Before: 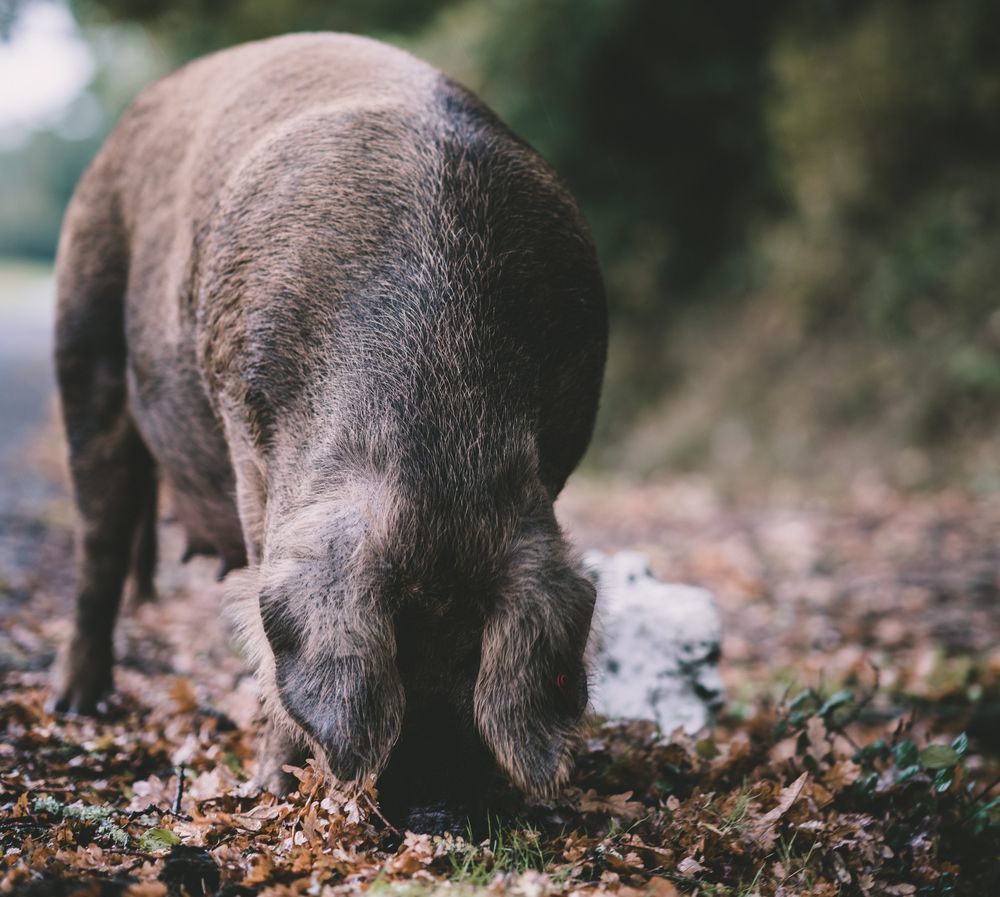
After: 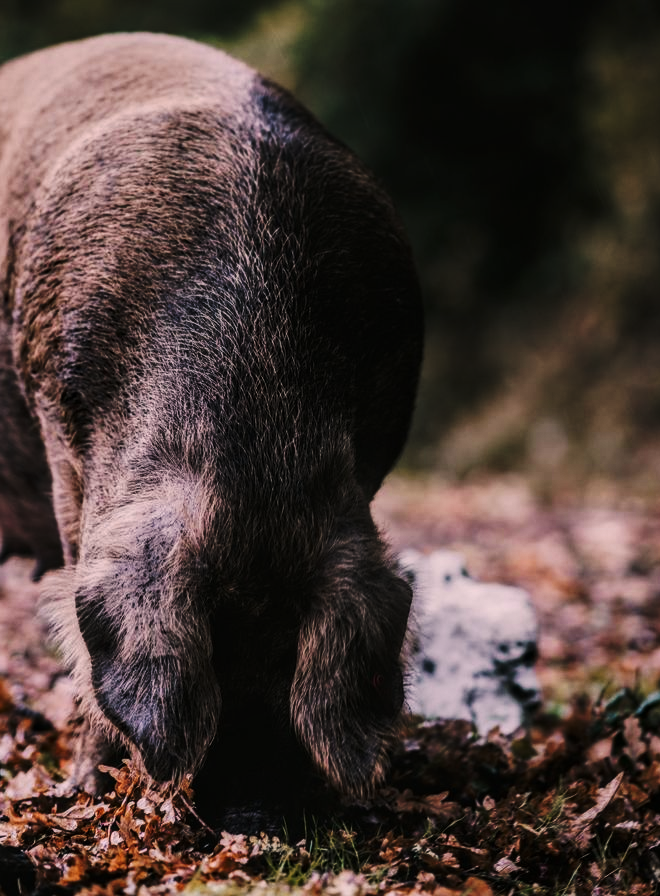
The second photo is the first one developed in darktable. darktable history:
exposure: exposure -2.002 EV, compensate highlight preservation false
crop and rotate: left 18.442%, right 15.508%
color correction: highlights a* 7.34, highlights b* 4.37
color zones: curves: ch2 [(0, 0.5) (0.143, 0.5) (0.286, 0.416) (0.429, 0.5) (0.571, 0.5) (0.714, 0.5) (0.857, 0.5) (1, 0.5)]
local contrast: detail 130%
base curve: curves: ch0 [(0, 0) (0.04, 0.03) (0.133, 0.232) (0.448, 0.748) (0.843, 0.968) (1, 1)], preserve colors none
levels: levels [0, 0.394, 0.787]
